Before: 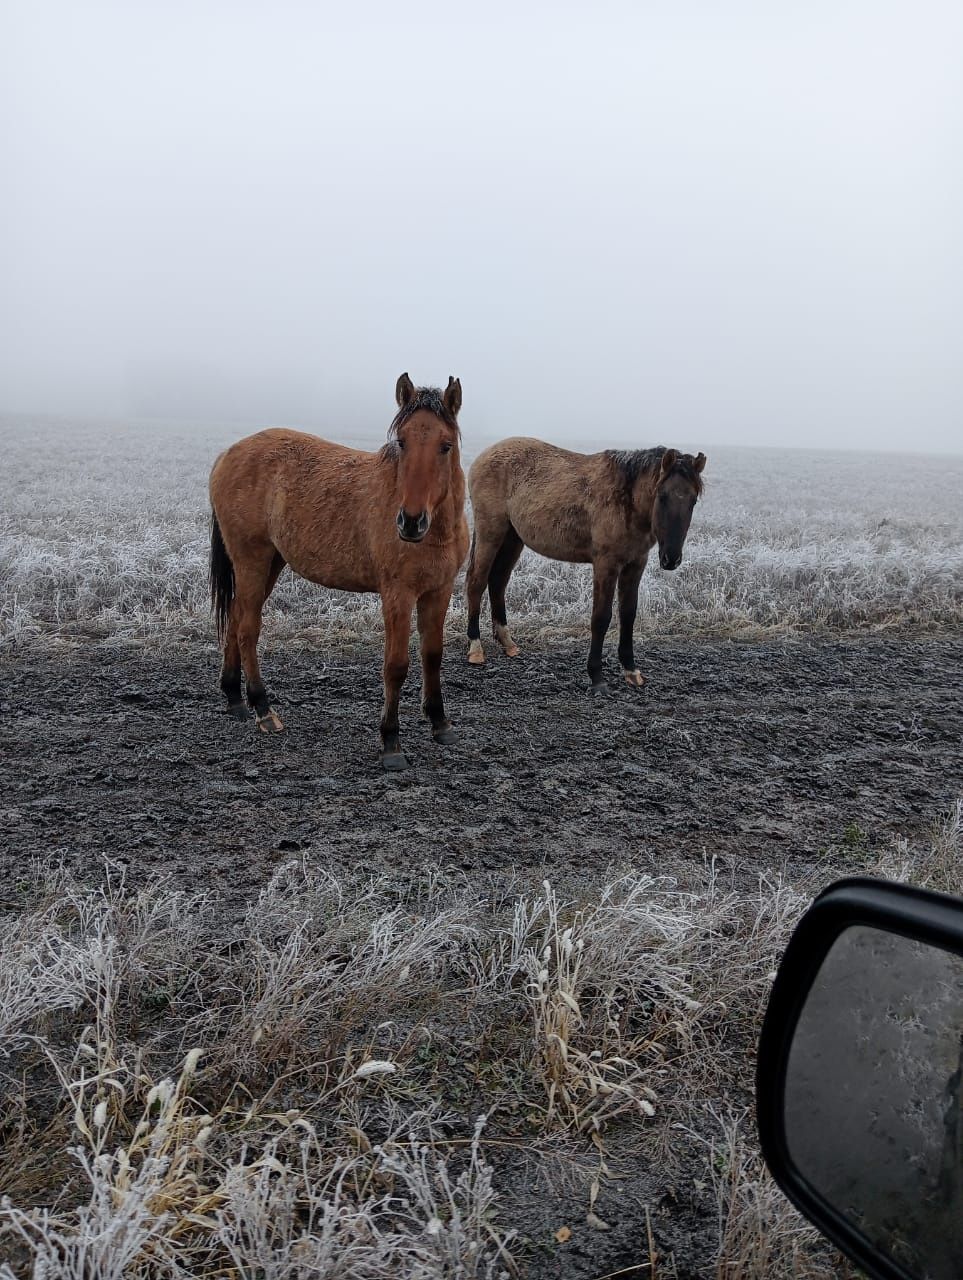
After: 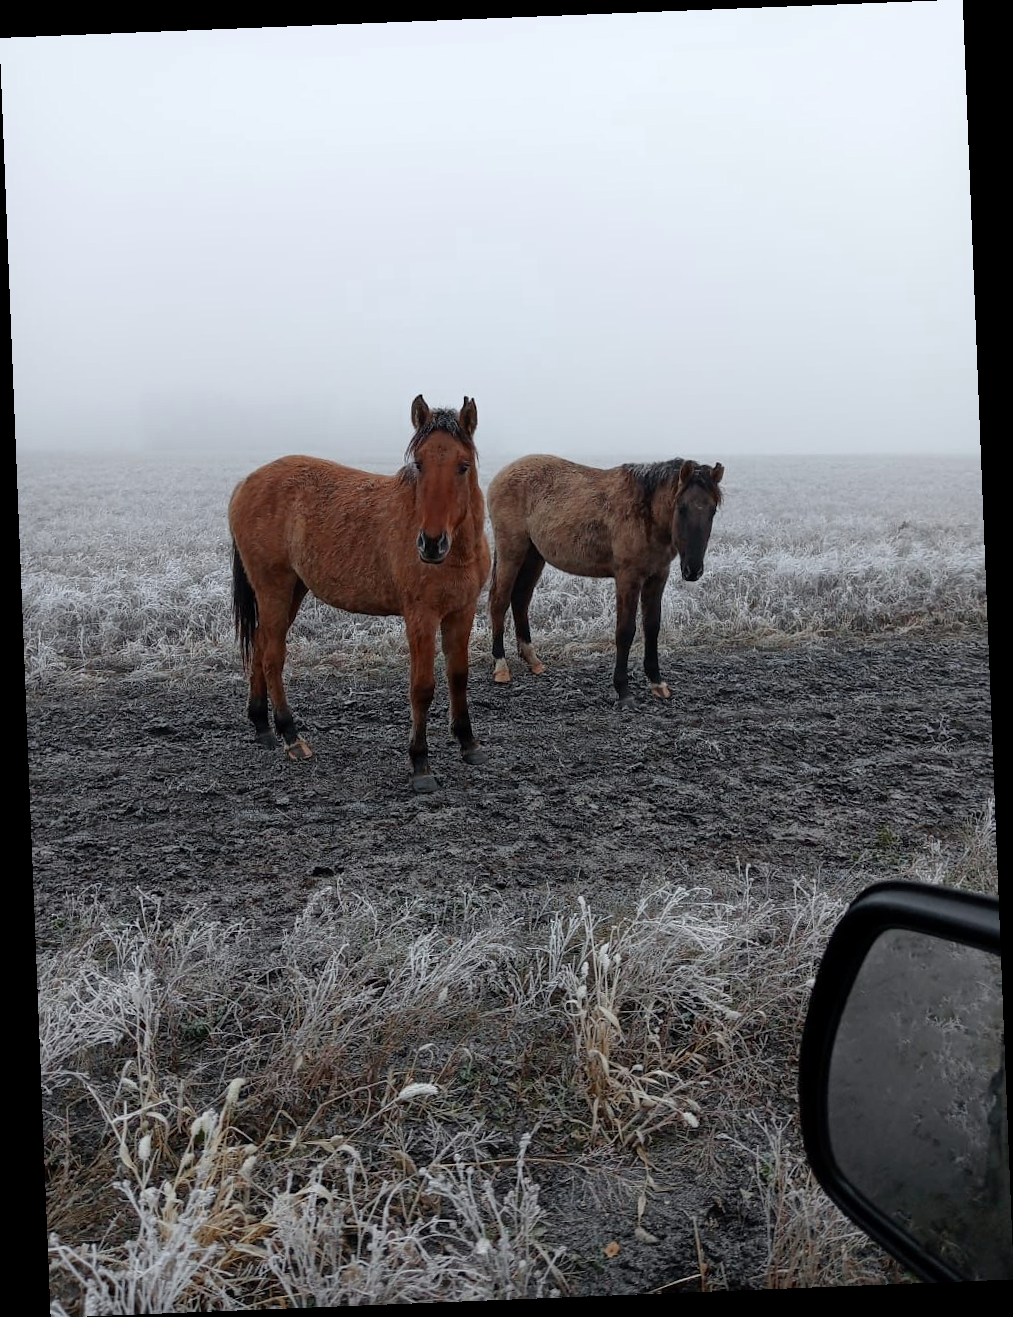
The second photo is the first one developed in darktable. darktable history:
white balance: red 0.986, blue 1.01
rotate and perspective: rotation -2.29°, automatic cropping off
color zones: curves: ch0 [(0, 0.299) (0.25, 0.383) (0.456, 0.352) (0.736, 0.571)]; ch1 [(0, 0.63) (0.151, 0.568) (0.254, 0.416) (0.47, 0.558) (0.732, 0.37) (0.909, 0.492)]; ch2 [(0.004, 0.604) (0.158, 0.443) (0.257, 0.403) (0.761, 0.468)]
